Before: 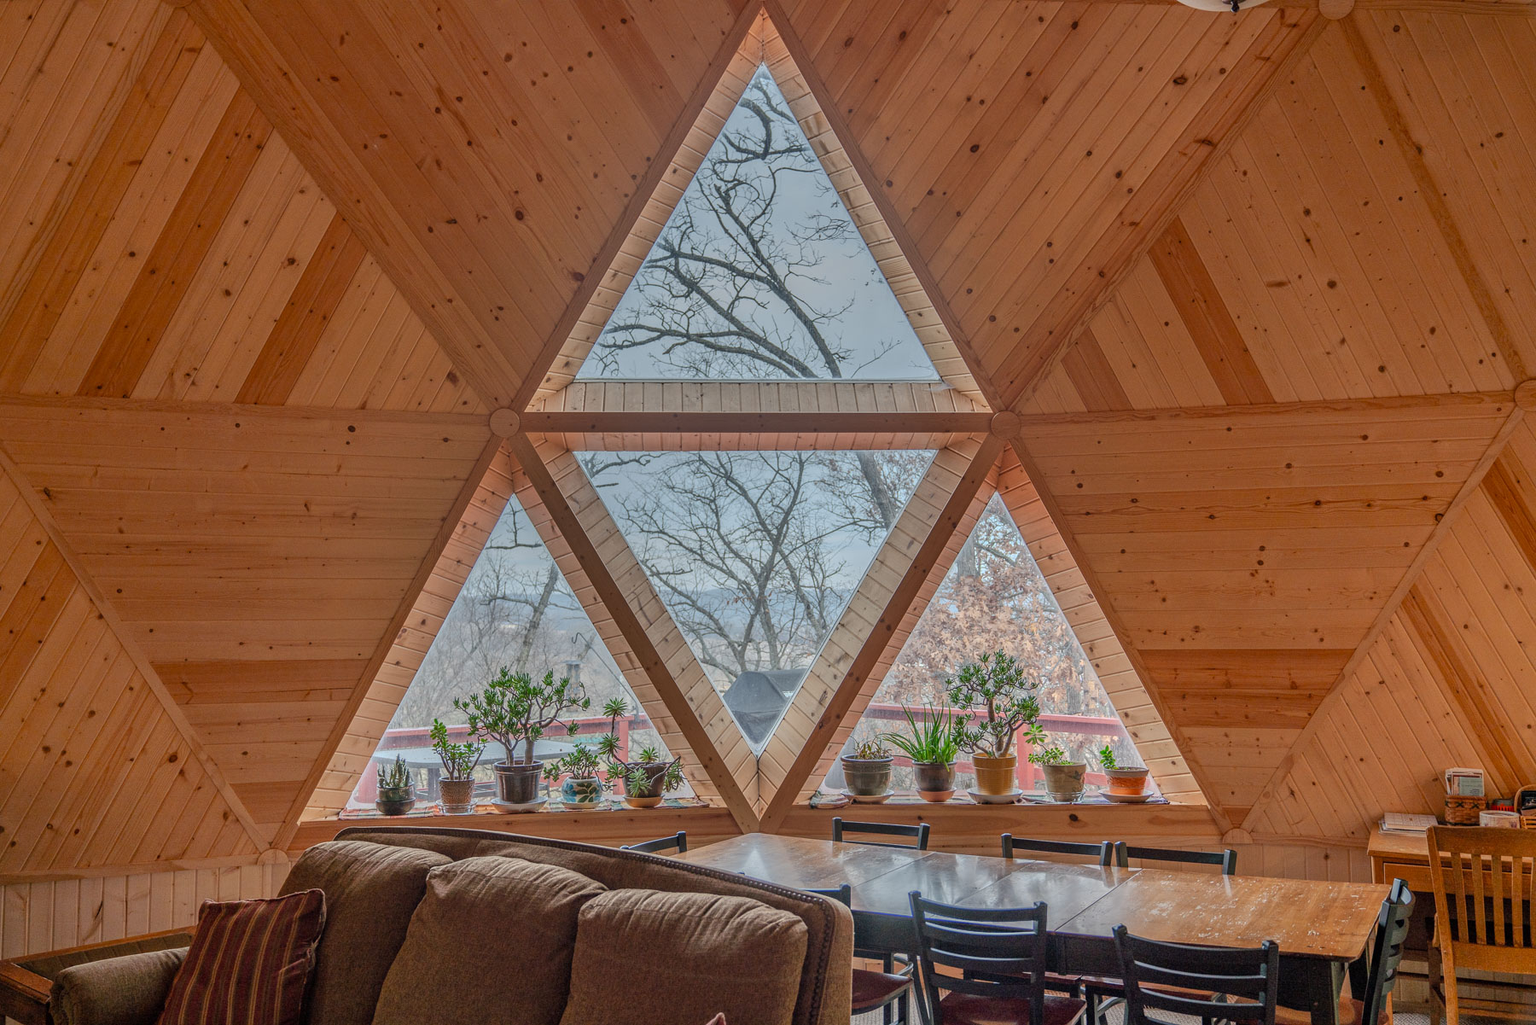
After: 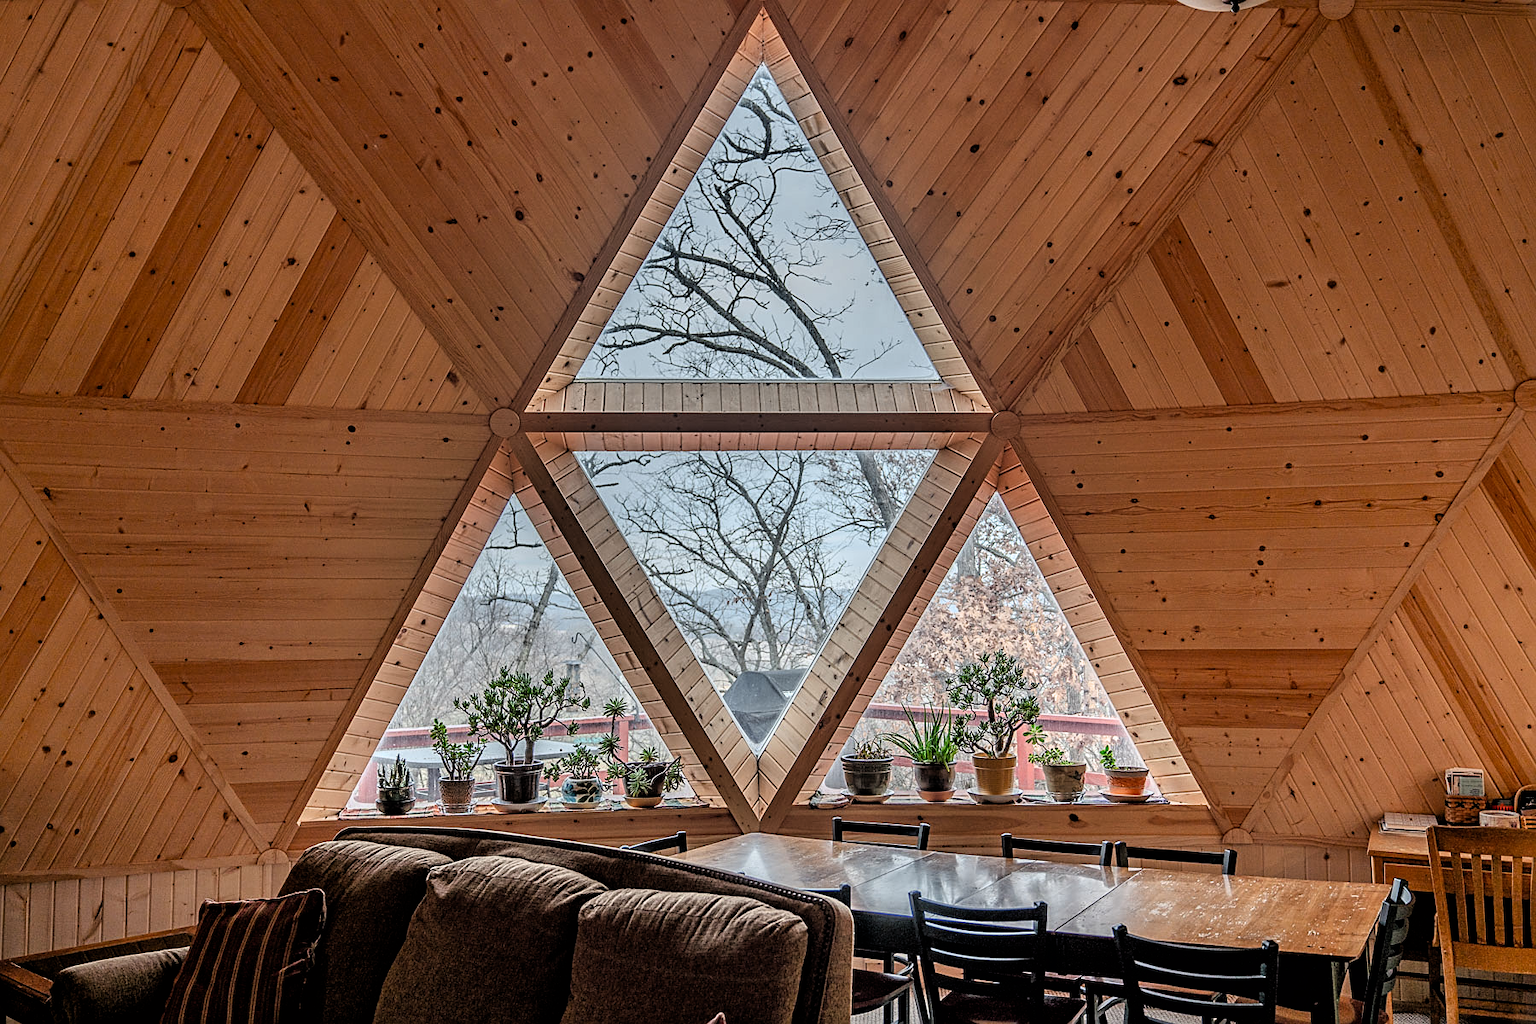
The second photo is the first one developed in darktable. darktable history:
tone equalizer: on, module defaults
filmic rgb: black relative exposure -3.57 EV, white relative exposure 2.29 EV, hardness 3.41
sharpen: on, module defaults
